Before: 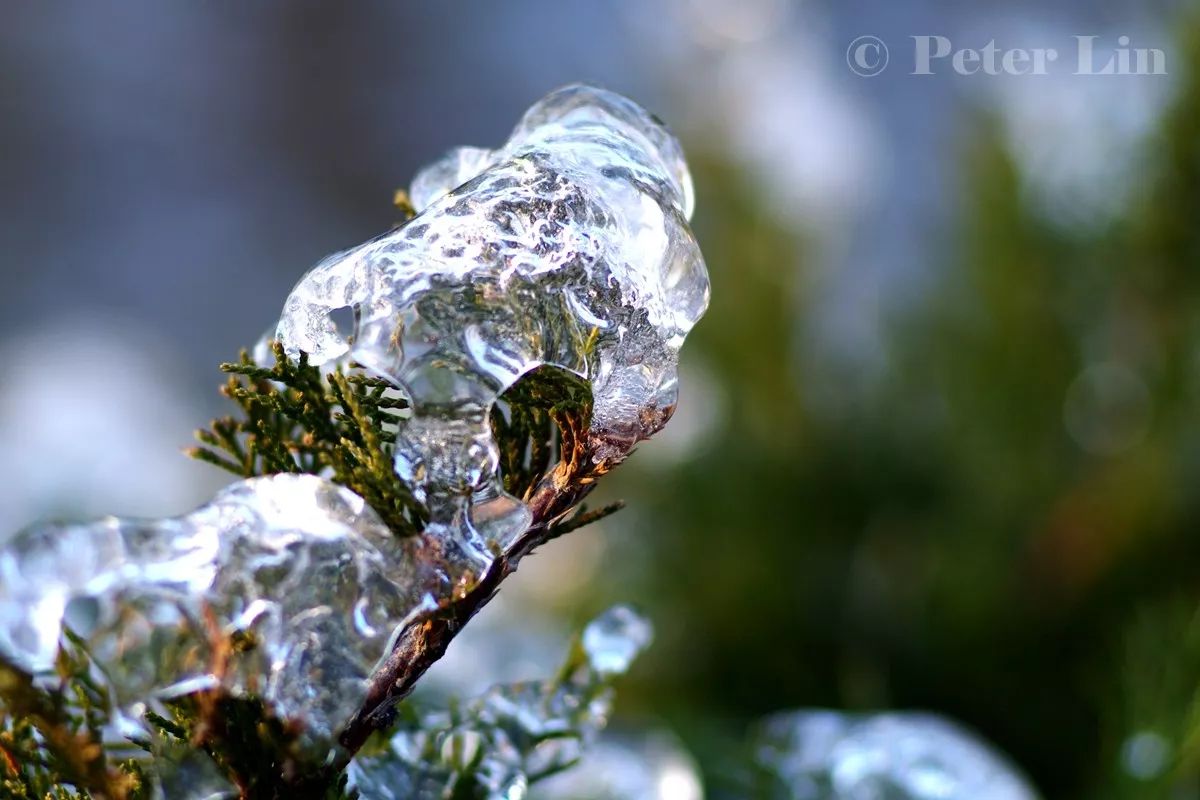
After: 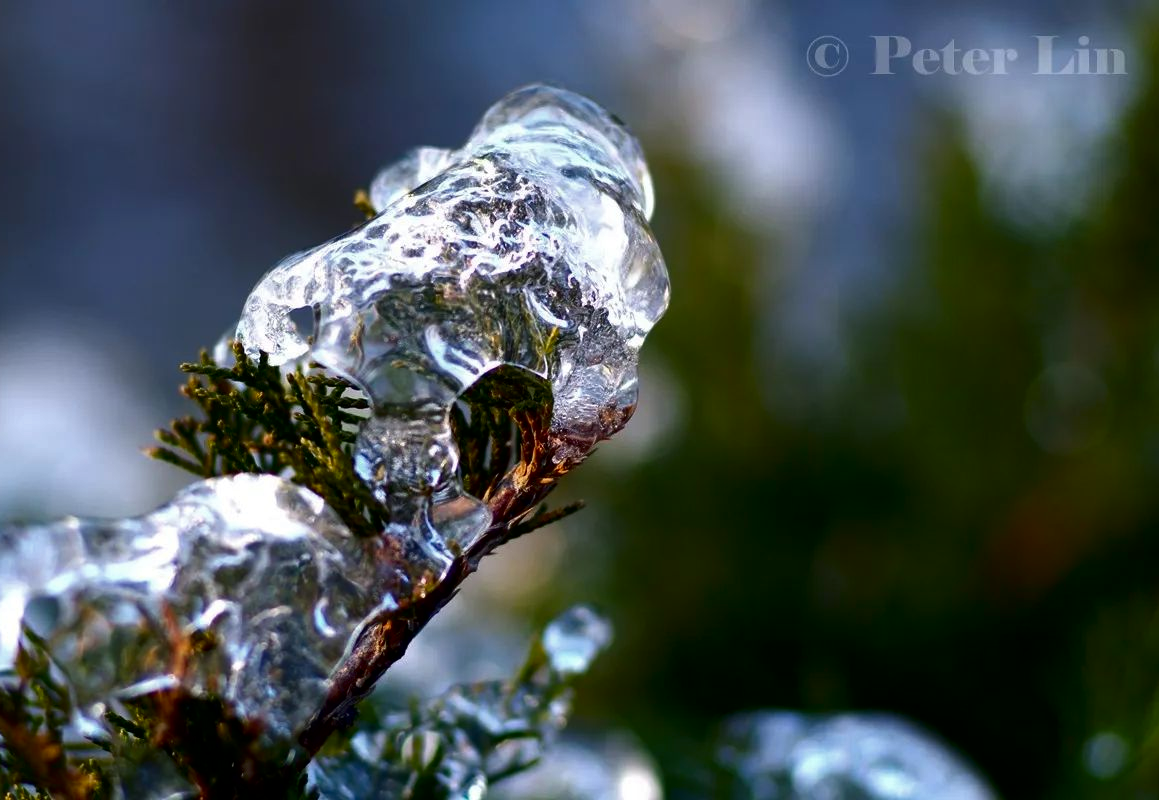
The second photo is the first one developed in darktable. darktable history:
crop and rotate: left 3.345%
contrast brightness saturation: brightness -0.22, saturation 0.083
